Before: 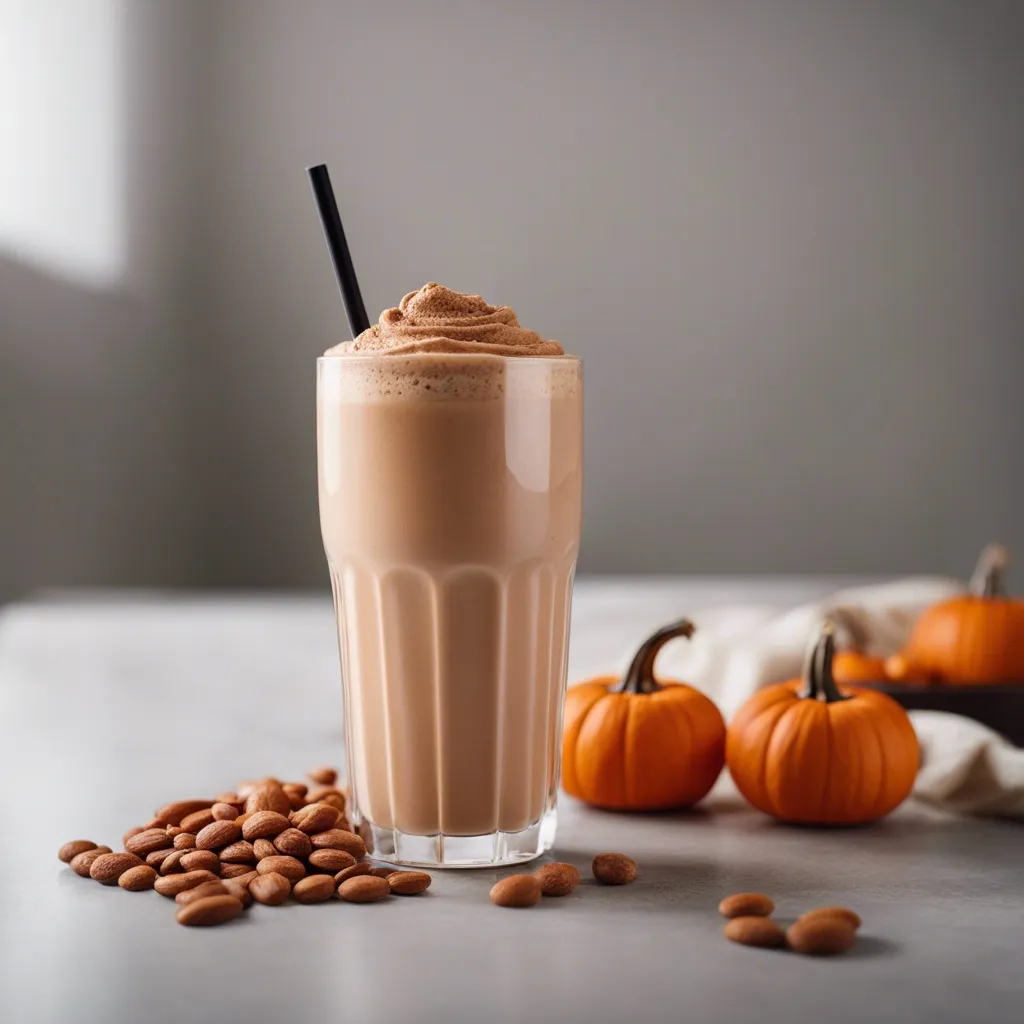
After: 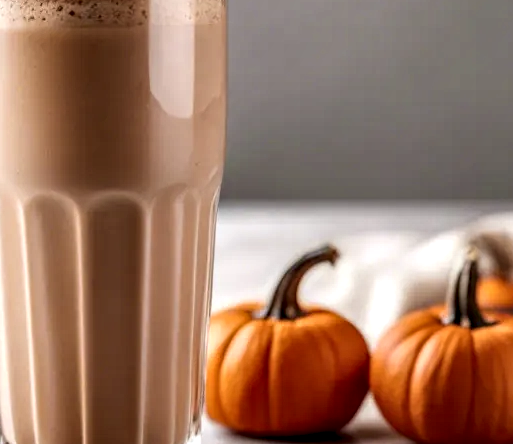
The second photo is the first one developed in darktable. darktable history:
local contrast: highlights 8%, shadows 39%, detail 183%, midtone range 0.473
crop: left 34.86%, top 36.579%, right 14.95%, bottom 19.971%
